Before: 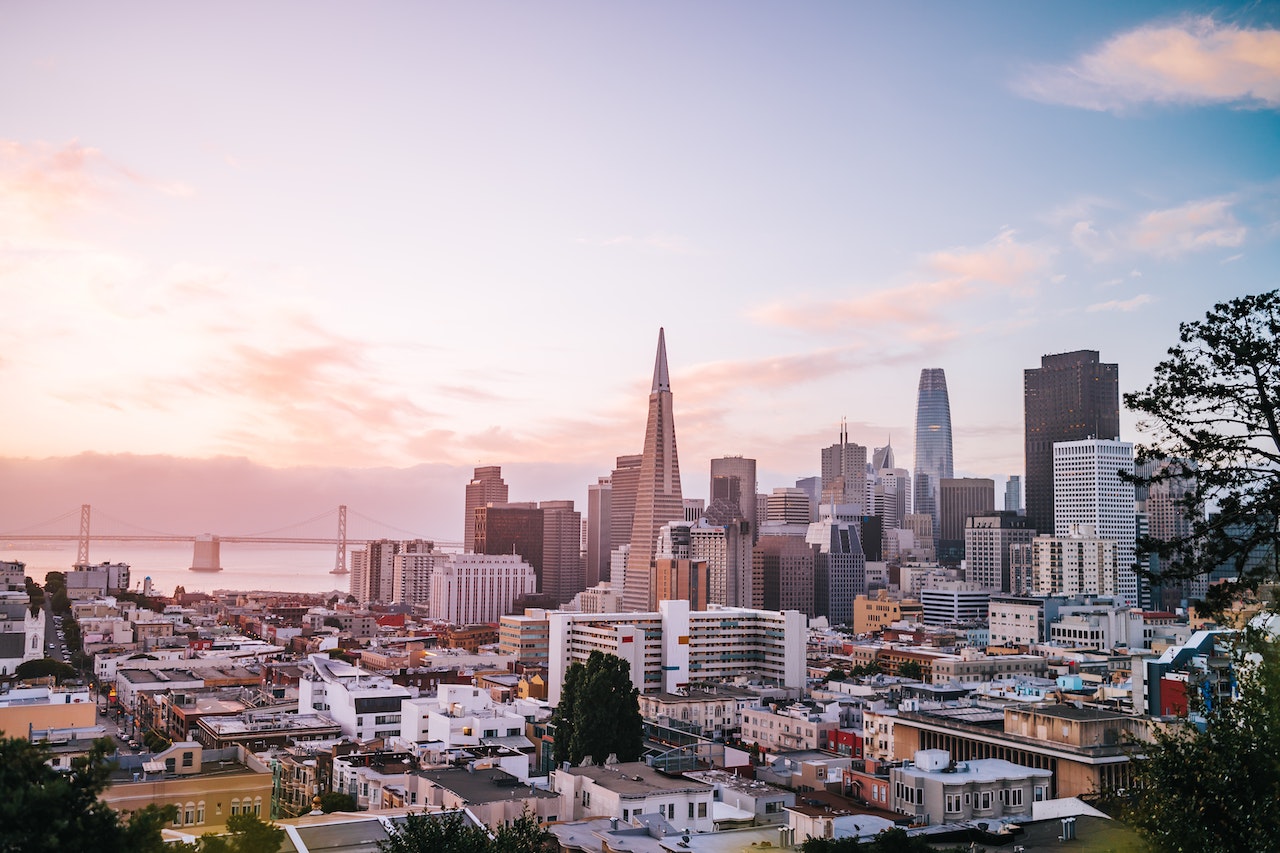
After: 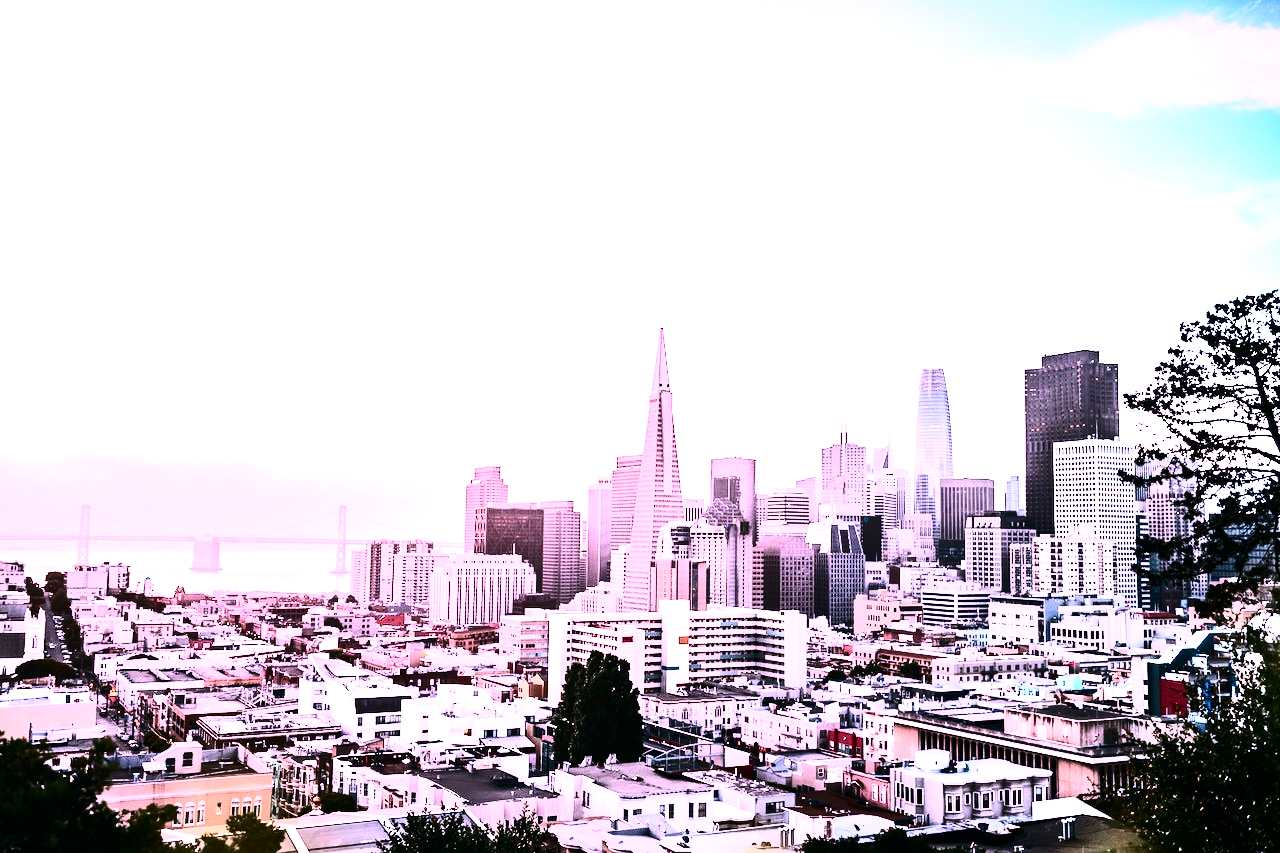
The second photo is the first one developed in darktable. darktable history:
color correction: highlights a* 15.12, highlights b* -24.55
contrast brightness saturation: contrast 0.488, saturation -0.105
exposure: exposure 0.998 EV, compensate highlight preservation false
tone equalizer: -8 EV -0.71 EV, -7 EV -0.728 EV, -6 EV -0.638 EV, -5 EV -0.405 EV, -3 EV 0.383 EV, -2 EV 0.6 EV, -1 EV 0.683 EV, +0 EV 0.744 EV, edges refinement/feathering 500, mask exposure compensation -1.57 EV, preserve details no
